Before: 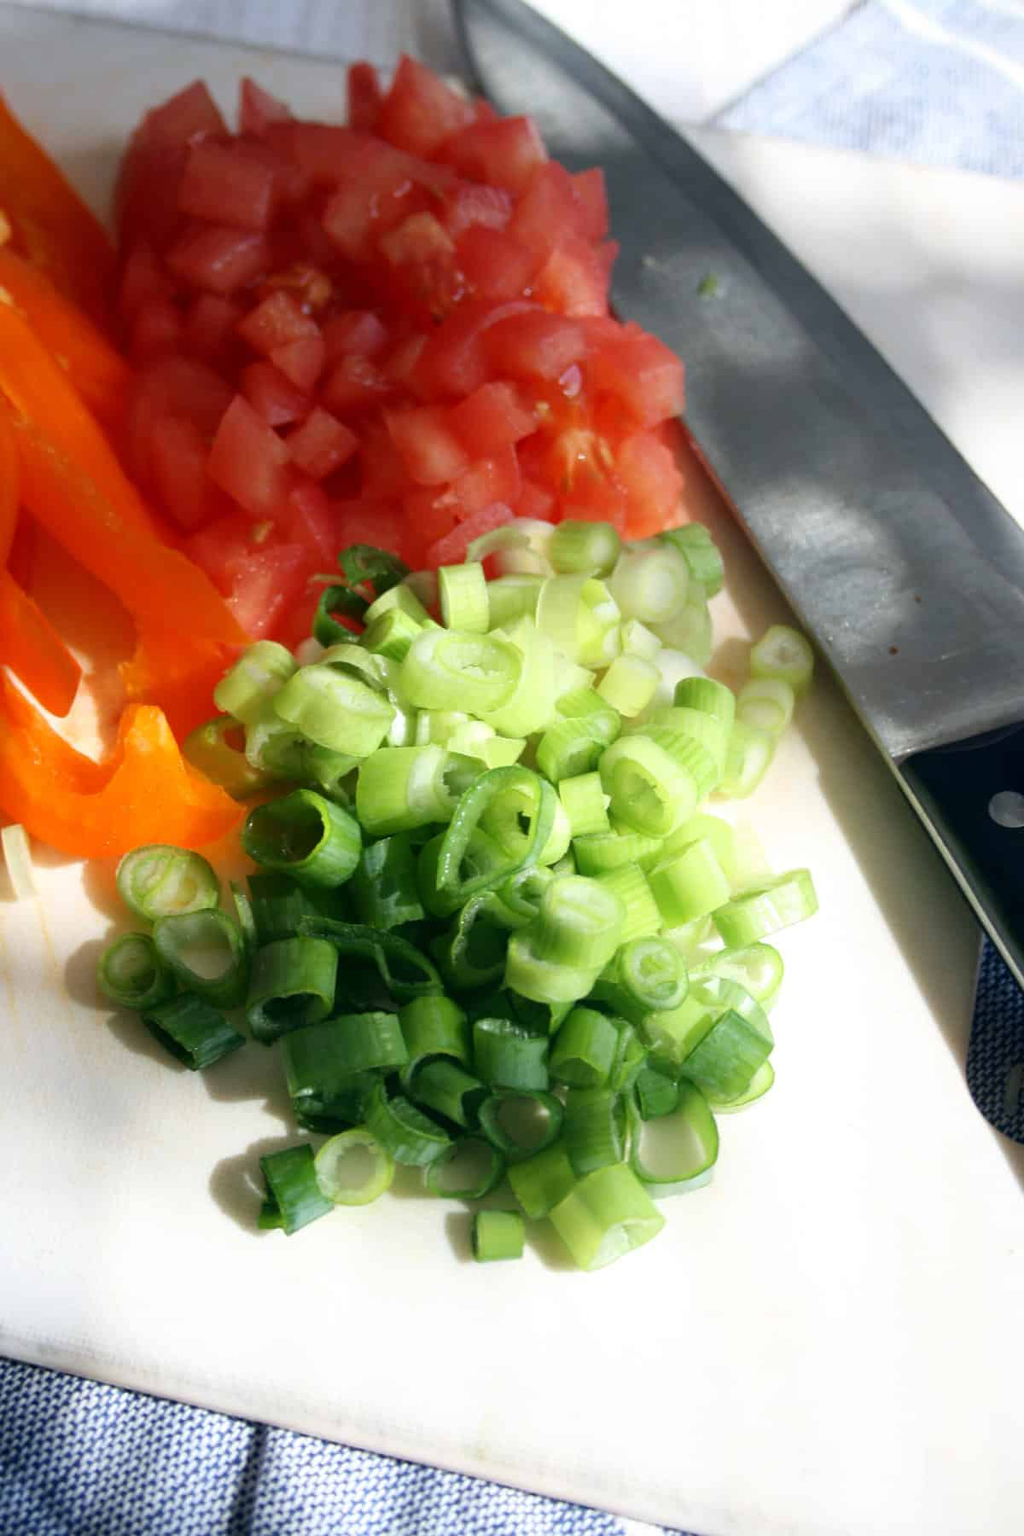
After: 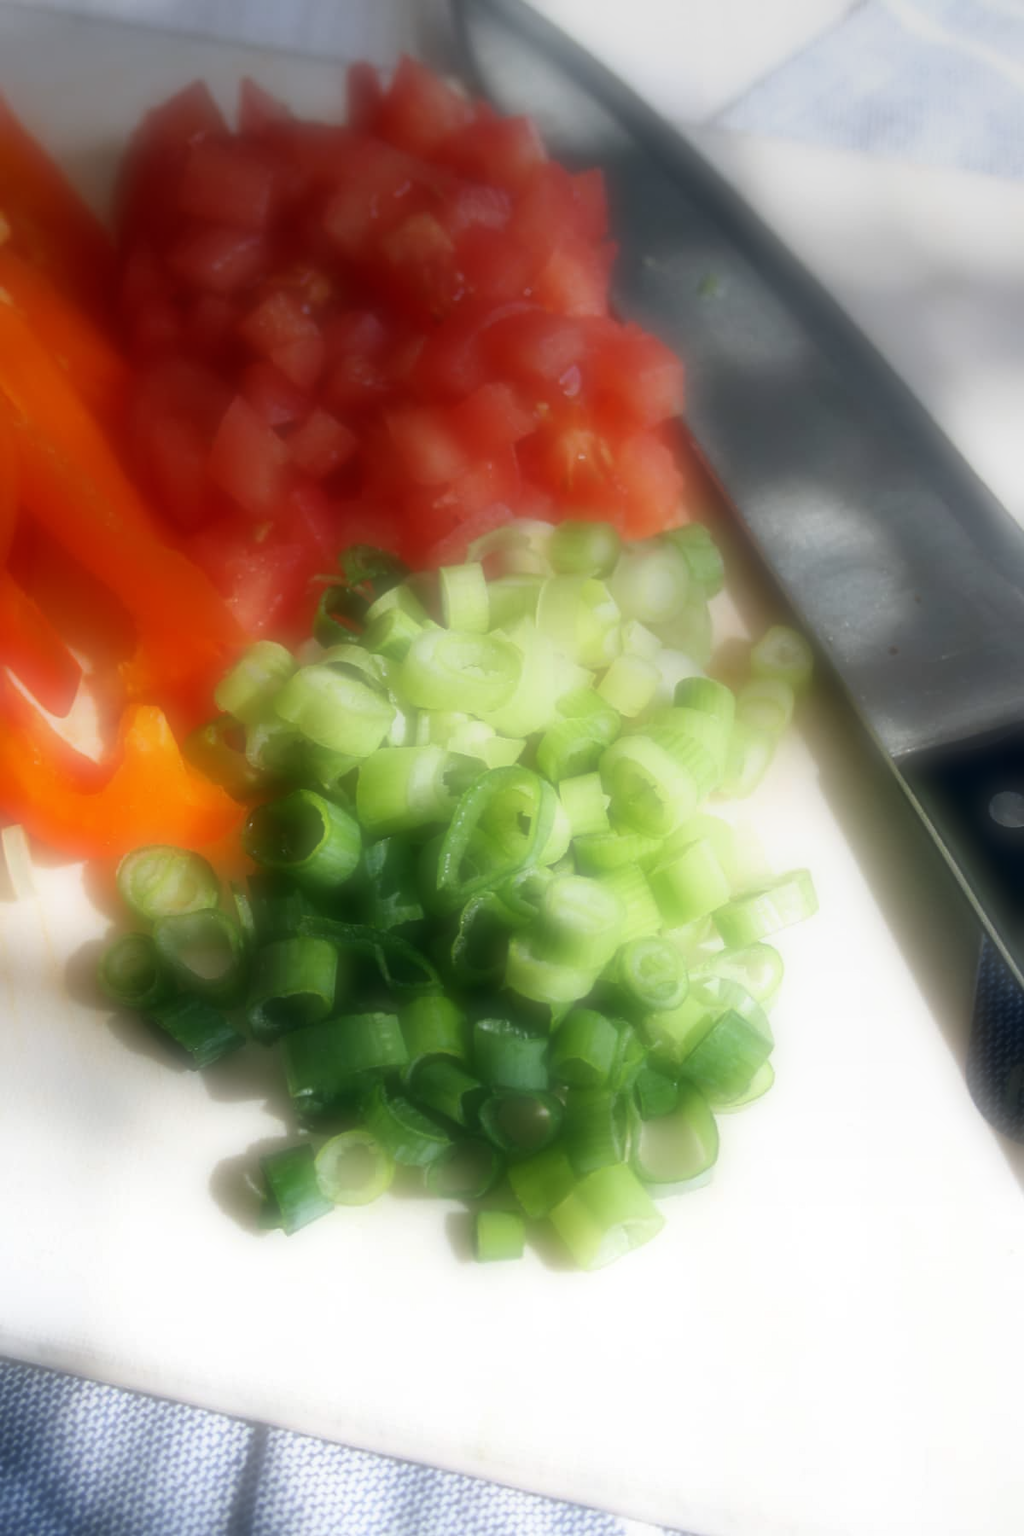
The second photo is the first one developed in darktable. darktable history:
soften: on, module defaults
graduated density: on, module defaults
